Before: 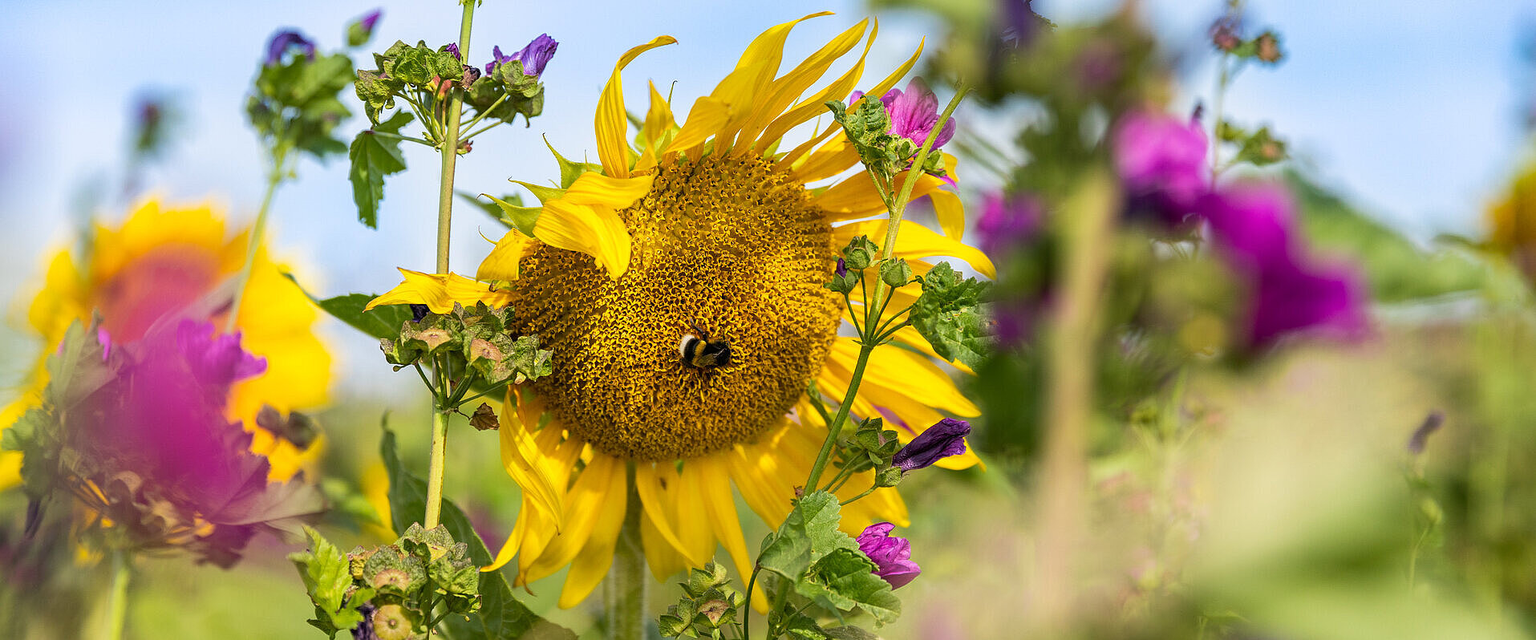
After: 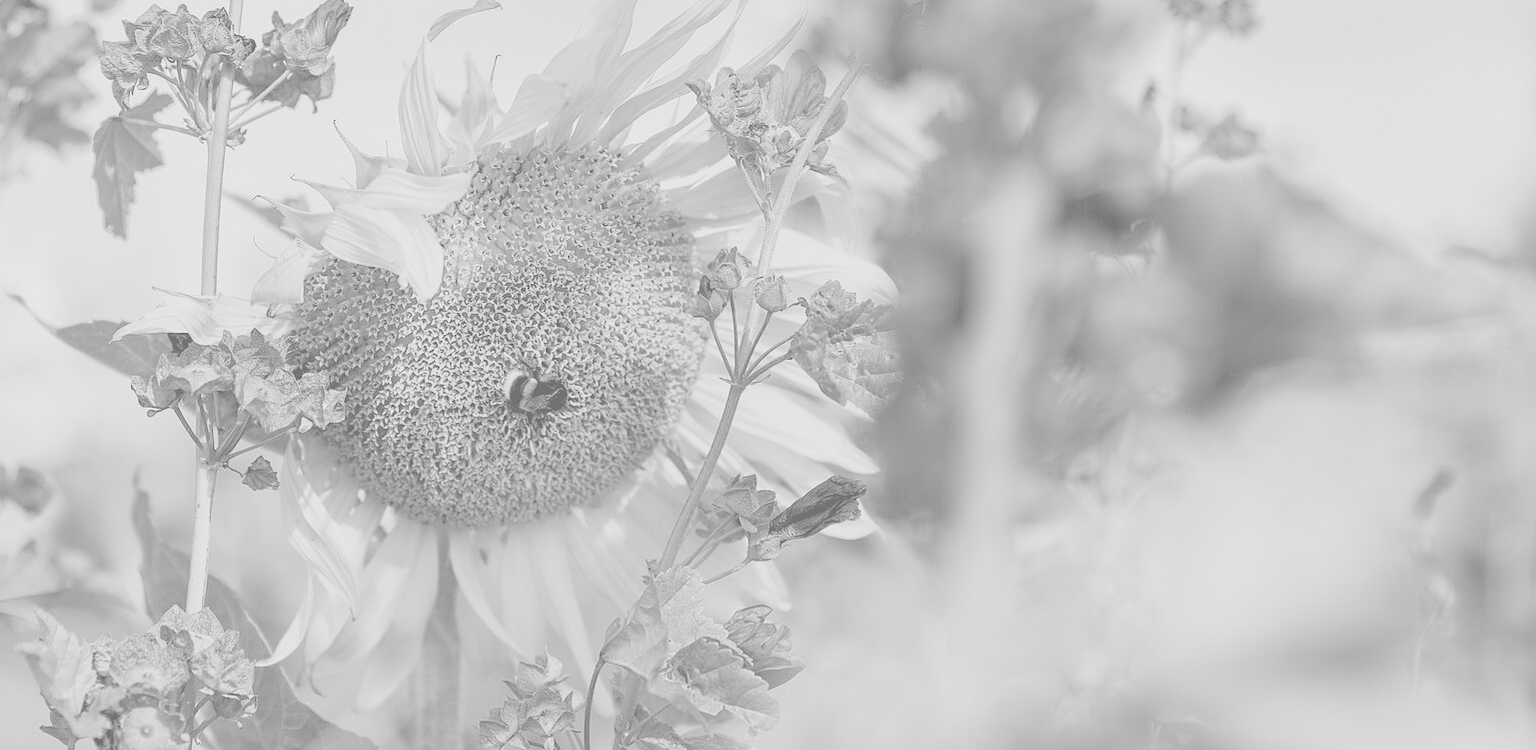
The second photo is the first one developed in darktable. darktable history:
monochrome: on, module defaults
crop and rotate: left 17.959%, top 5.771%, right 1.742%
contrast brightness saturation: contrast -0.32, brightness 0.75, saturation -0.78
white balance: emerald 1
exposure: black level correction 0.005, exposure 0.001 EV, compensate highlight preservation false
